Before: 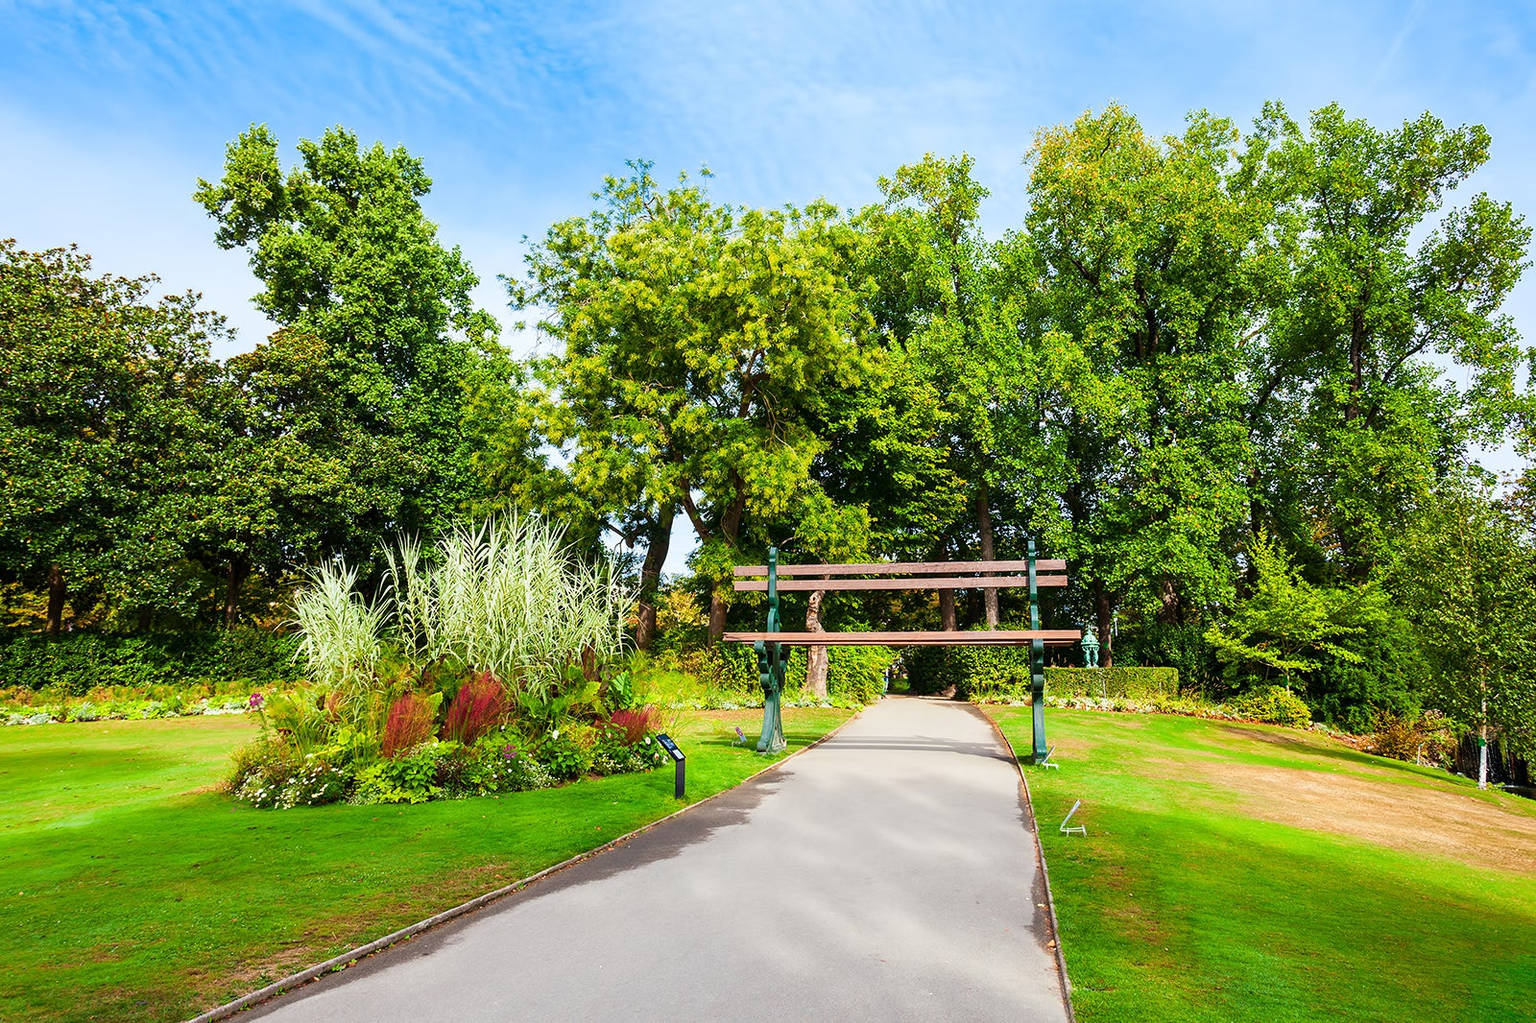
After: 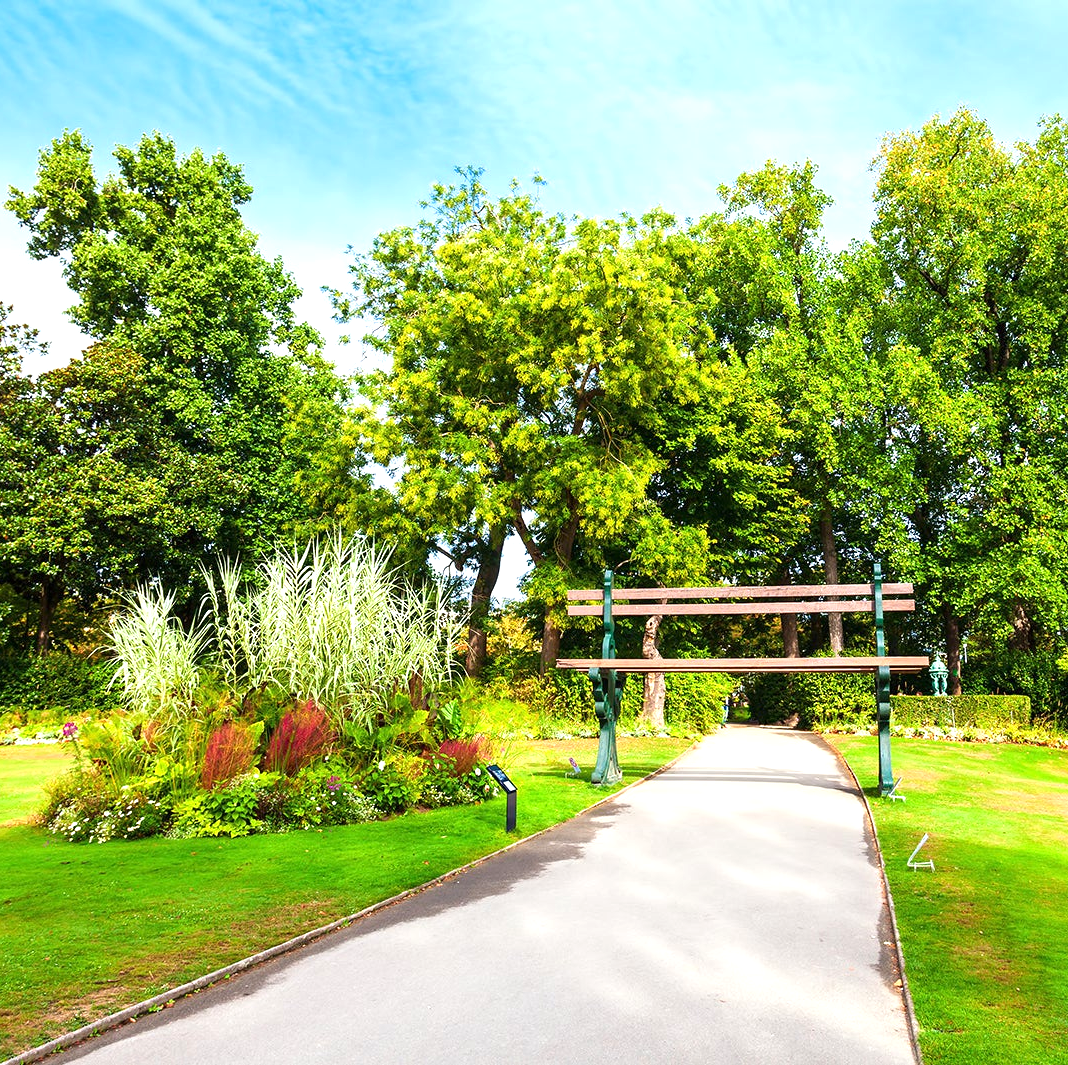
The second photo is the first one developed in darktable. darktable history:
crop and rotate: left 12.401%, right 20.791%
exposure: exposure 0.6 EV, compensate highlight preservation false
